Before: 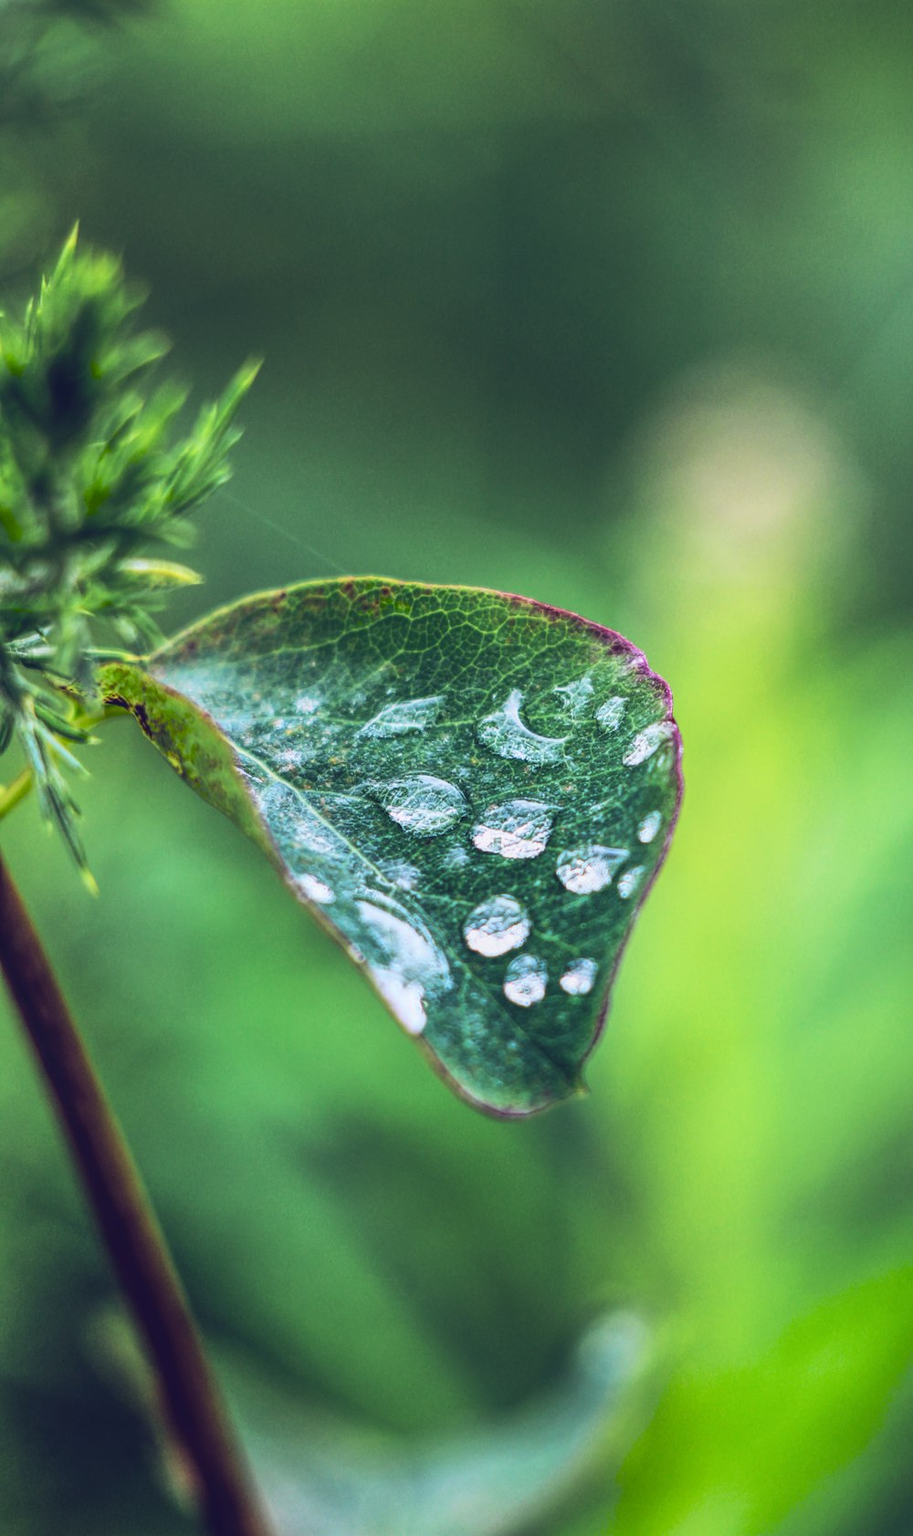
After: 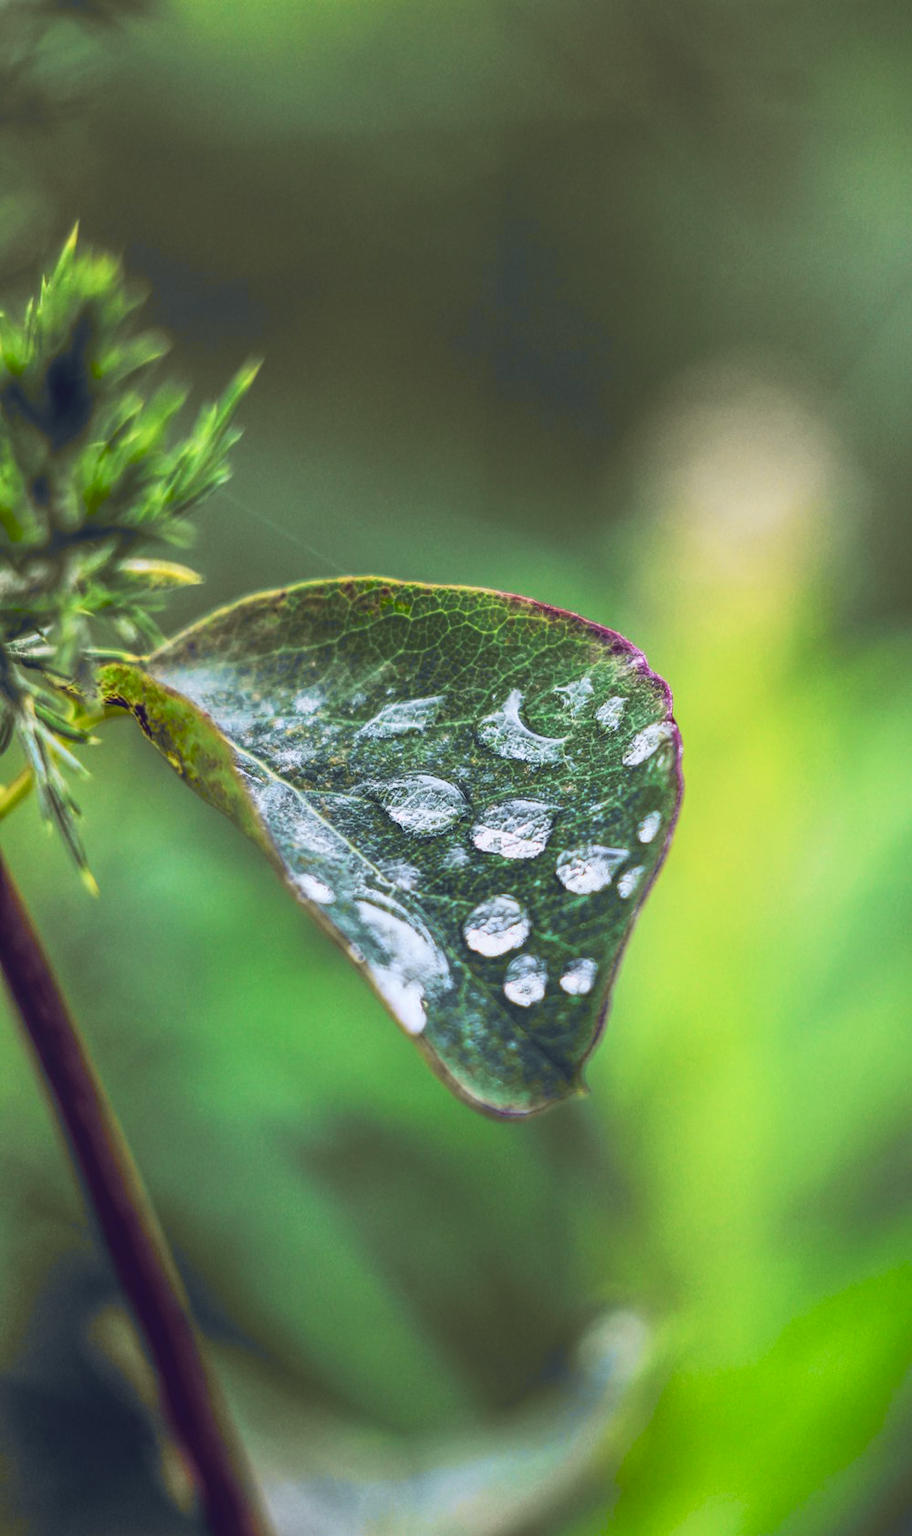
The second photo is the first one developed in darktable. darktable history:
tone curve: curves: ch0 [(0, 0) (0.15, 0.17) (0.452, 0.437) (0.611, 0.588) (0.751, 0.749) (1, 1)]; ch1 [(0, 0) (0.325, 0.327) (0.412, 0.45) (0.453, 0.484) (0.5, 0.499) (0.541, 0.55) (0.617, 0.612) (0.695, 0.697) (1, 1)]; ch2 [(0, 0) (0.386, 0.397) (0.452, 0.459) (0.505, 0.498) (0.524, 0.547) (0.574, 0.566) (0.633, 0.641) (1, 1)], color space Lab, independent channels, preserve colors none
